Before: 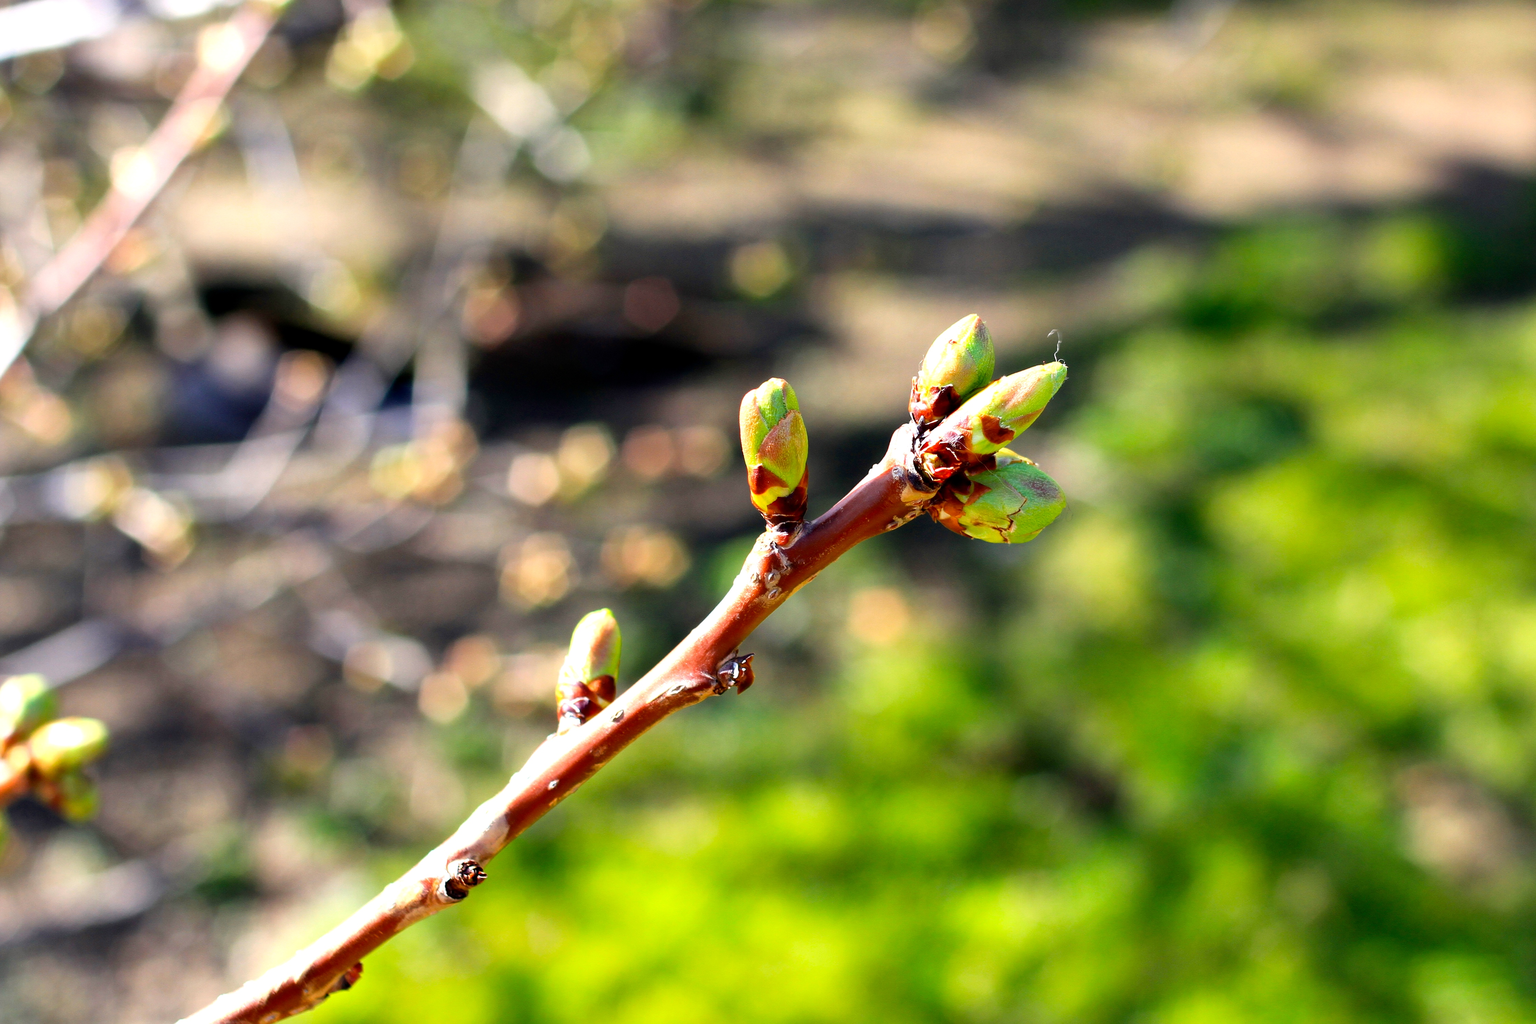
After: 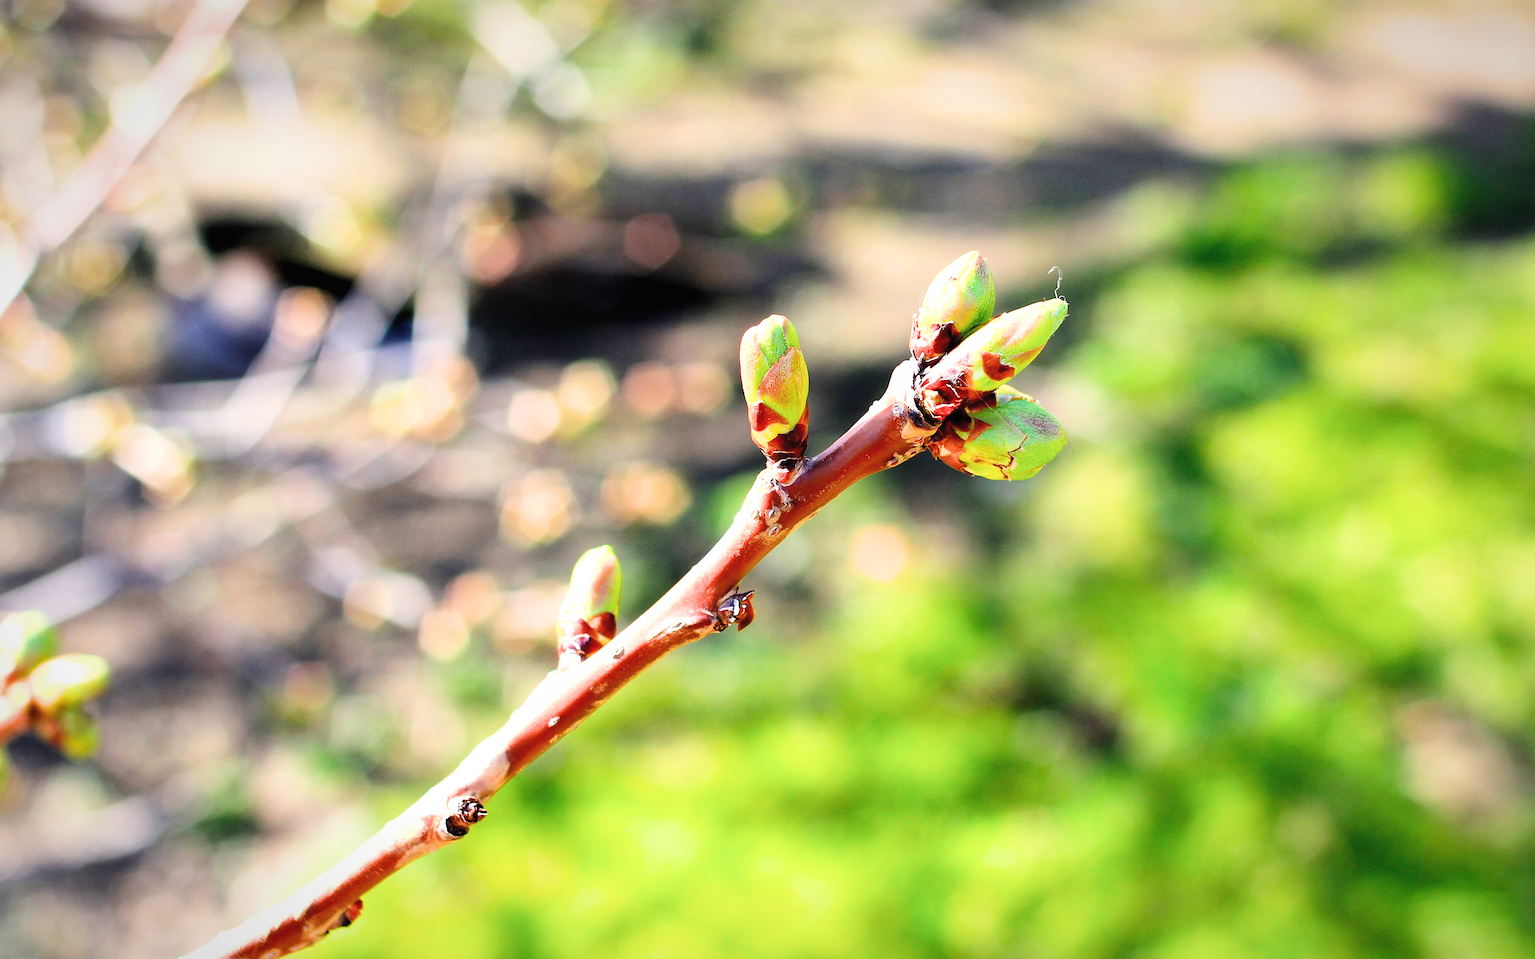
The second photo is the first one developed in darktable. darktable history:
fill light: on, module defaults
sharpen: on, module defaults
local contrast: mode bilateral grid, contrast 20, coarseness 50, detail 102%, midtone range 0.2
exposure: black level correction -0.002, exposure 1.35 EV, compensate highlight preservation false
filmic rgb: hardness 4.17
crop and rotate: top 6.25%
vignetting: fall-off start 80.87%, fall-off radius 61.59%, brightness -0.384, saturation 0.007, center (0, 0.007), automatic ratio true, width/height ratio 1.418
